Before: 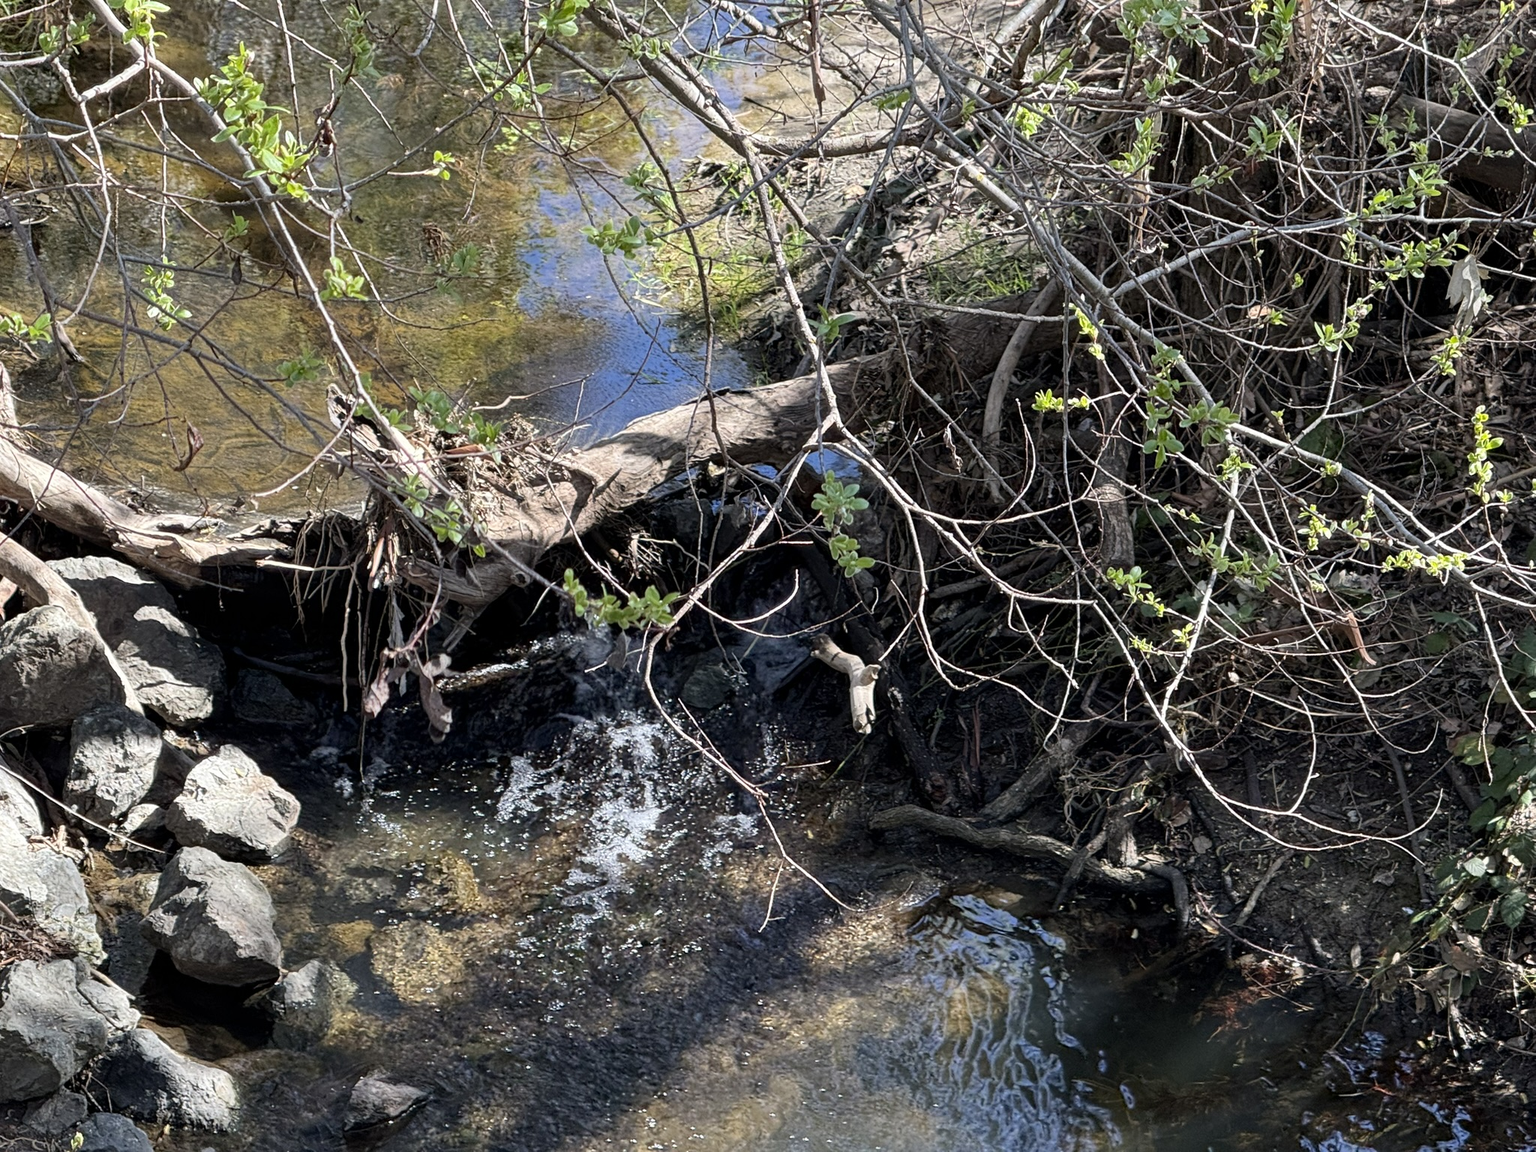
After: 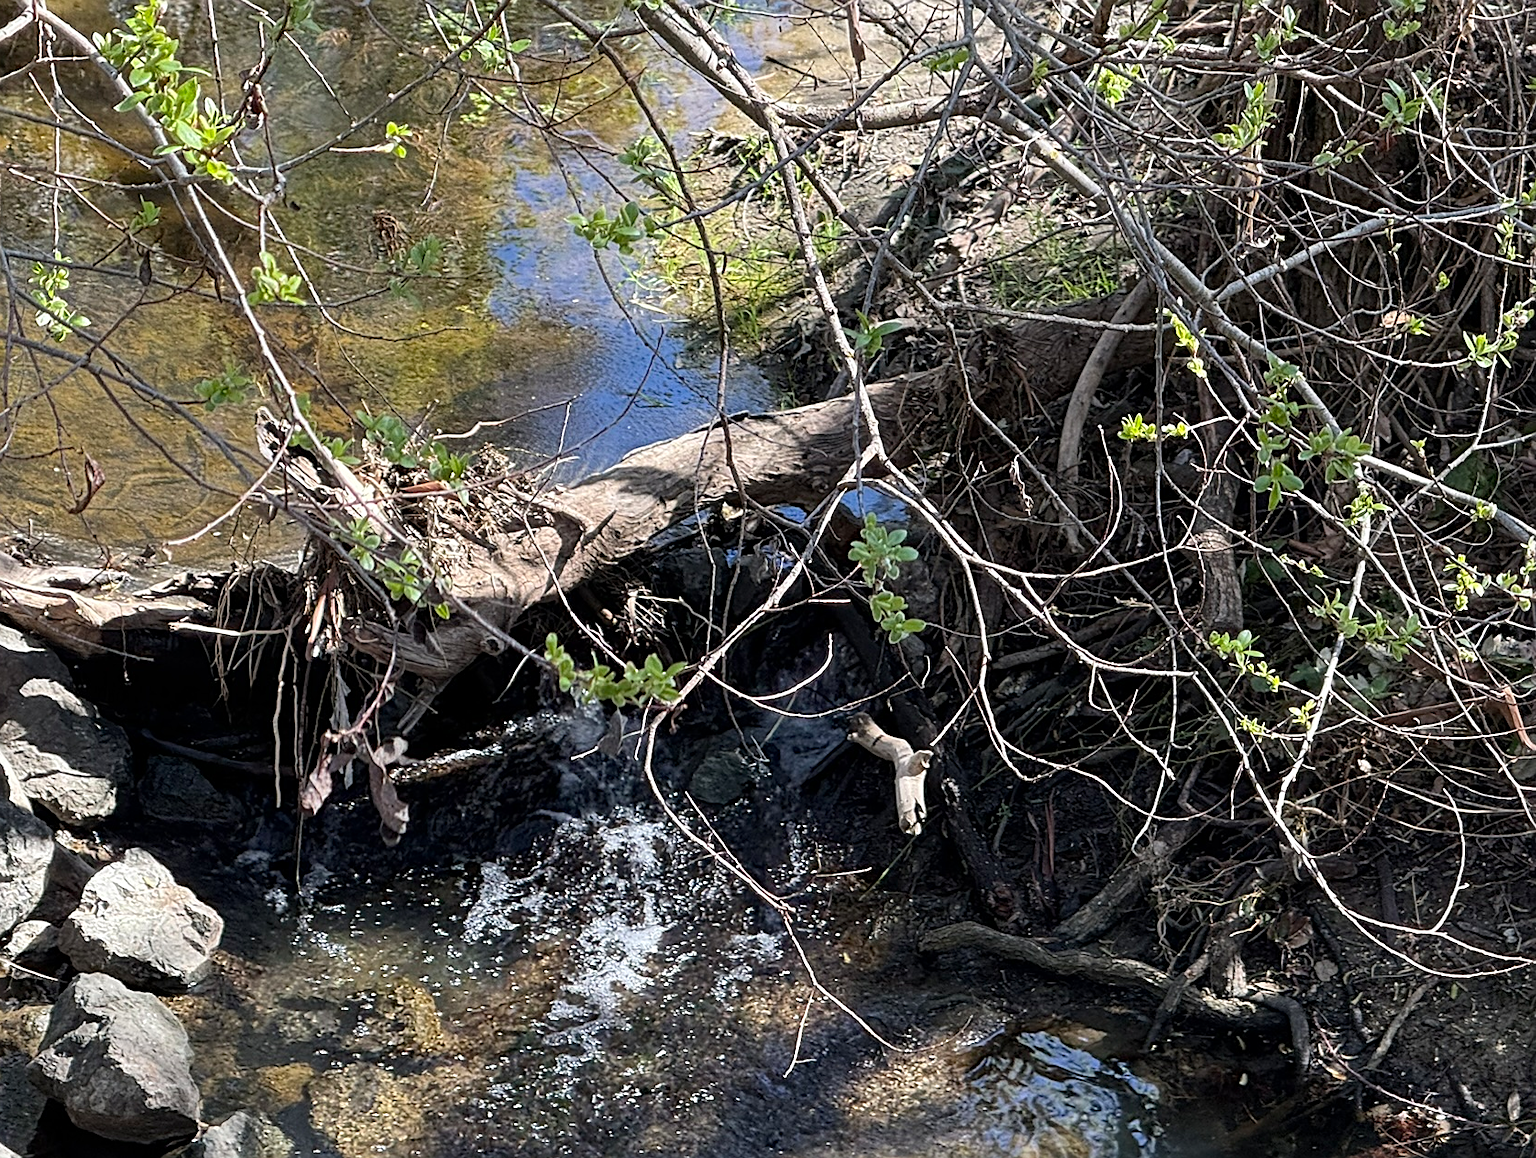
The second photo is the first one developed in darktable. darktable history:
crop and rotate: left 7.669%, top 4.459%, right 10.534%, bottom 13.265%
sharpen: on, module defaults
